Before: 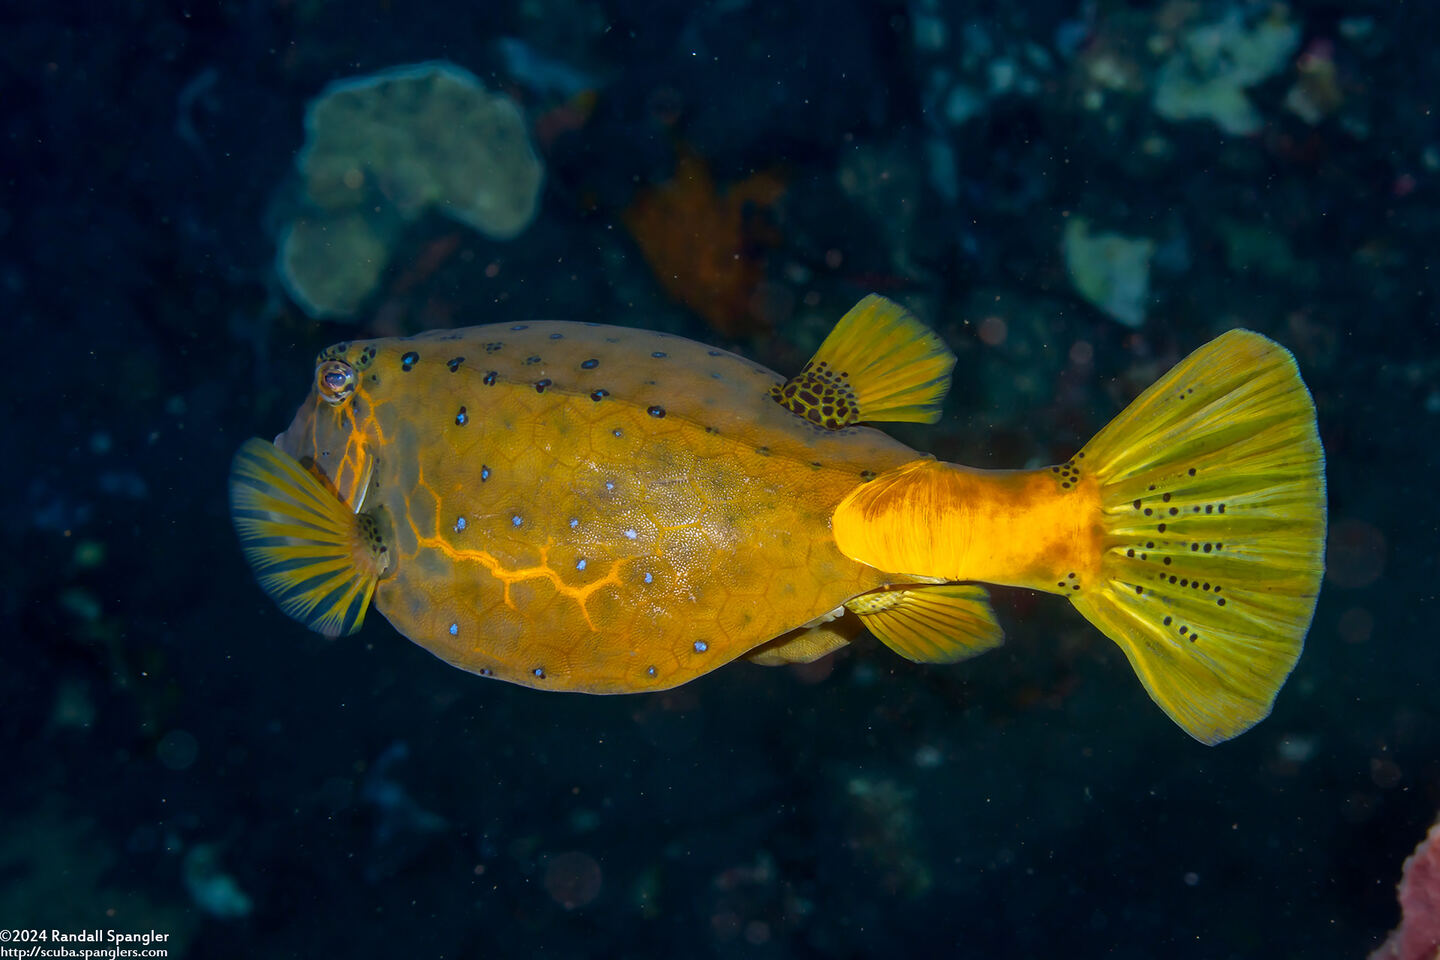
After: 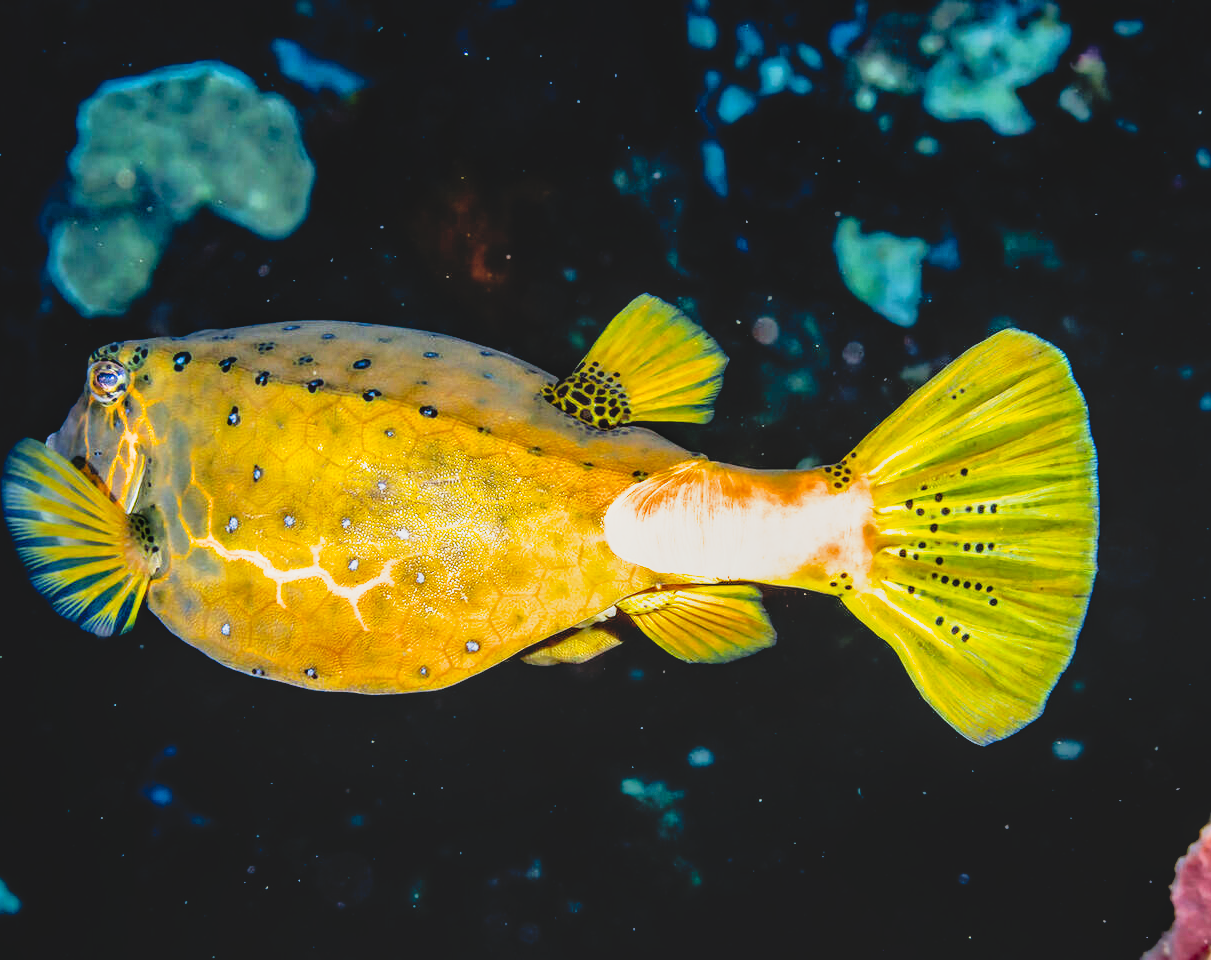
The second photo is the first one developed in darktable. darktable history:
crop: left 15.847%
shadows and highlights: on, module defaults
tone curve: curves: ch0 [(0, 0.049) (0.113, 0.084) (0.285, 0.301) (0.673, 0.796) (0.845, 0.932) (0.994, 0.971)]; ch1 [(0, 0) (0.456, 0.424) (0.498, 0.5) (0.57, 0.557) (0.631, 0.635) (1, 1)]; ch2 [(0, 0) (0.395, 0.398) (0.44, 0.456) (0.502, 0.507) (0.55, 0.559) (0.67, 0.702) (1, 1)], preserve colors none
tone equalizer: edges refinement/feathering 500, mask exposure compensation -1.57 EV, preserve details no
local contrast: on, module defaults
exposure: black level correction 0, exposure 1.099 EV, compensate highlight preservation false
filmic rgb: black relative exposure -5.01 EV, white relative exposure 3.56 EV, threshold 5.94 EV, hardness 3.16, contrast 1.397, highlights saturation mix -49.57%, enable highlight reconstruction true
